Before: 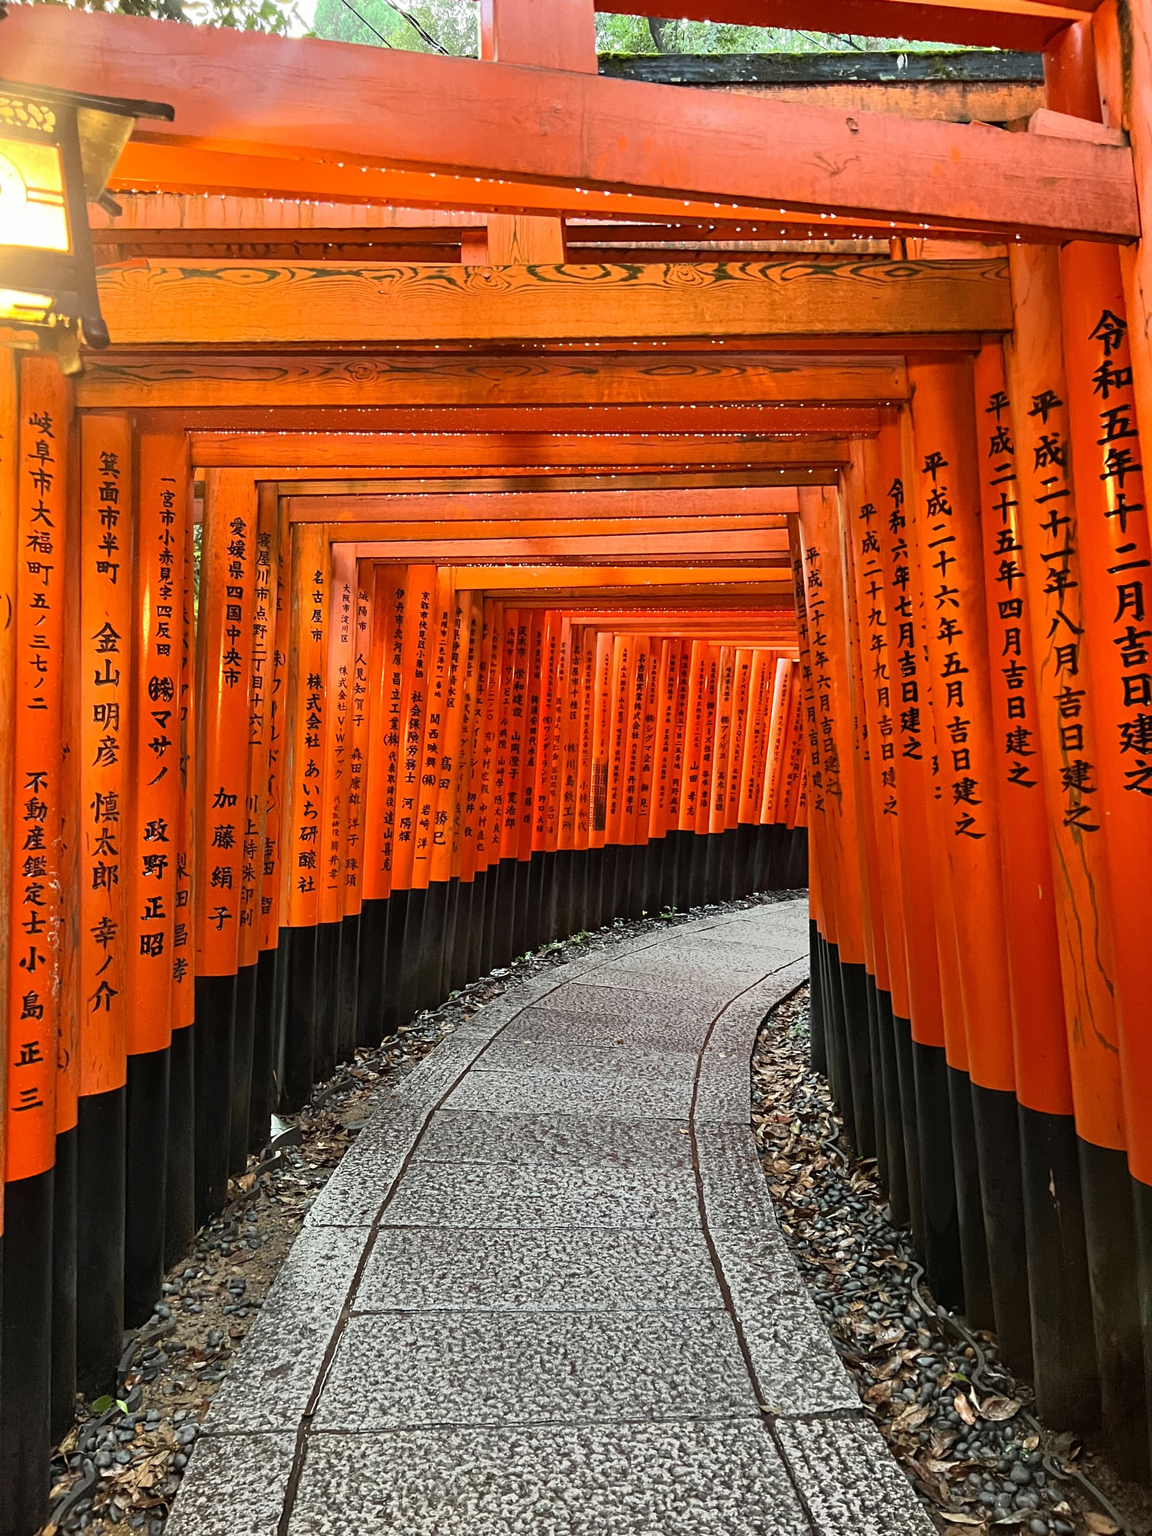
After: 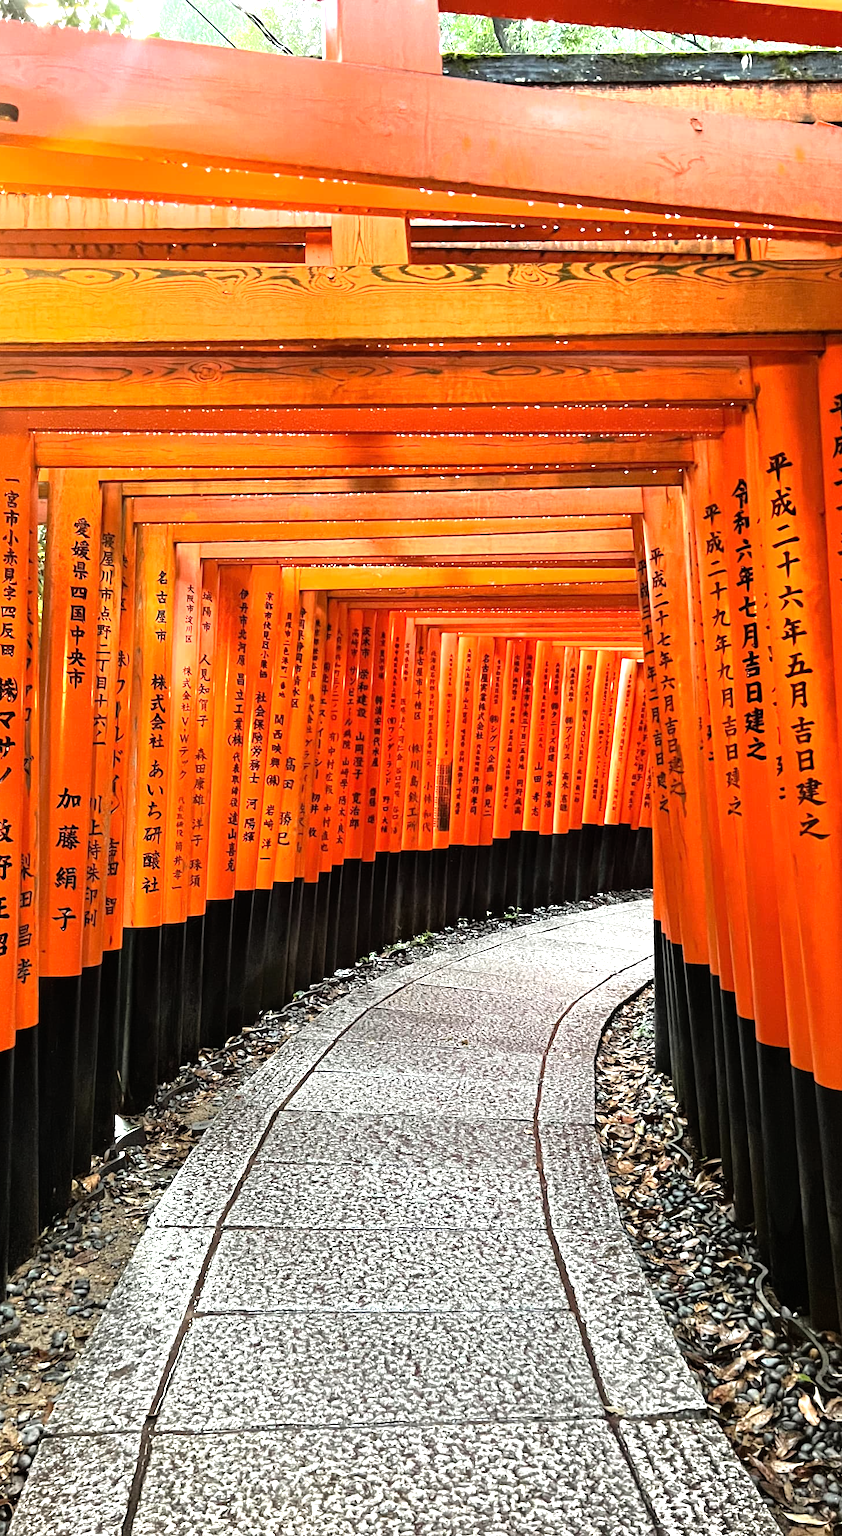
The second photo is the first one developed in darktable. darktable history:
tone equalizer: -8 EV -1.08 EV, -7 EV -0.981 EV, -6 EV -0.886 EV, -5 EV -0.543 EV, -3 EV 0.605 EV, -2 EV 0.885 EV, -1 EV 1 EV, +0 EV 1.06 EV
crop: left 13.572%, right 13.26%
